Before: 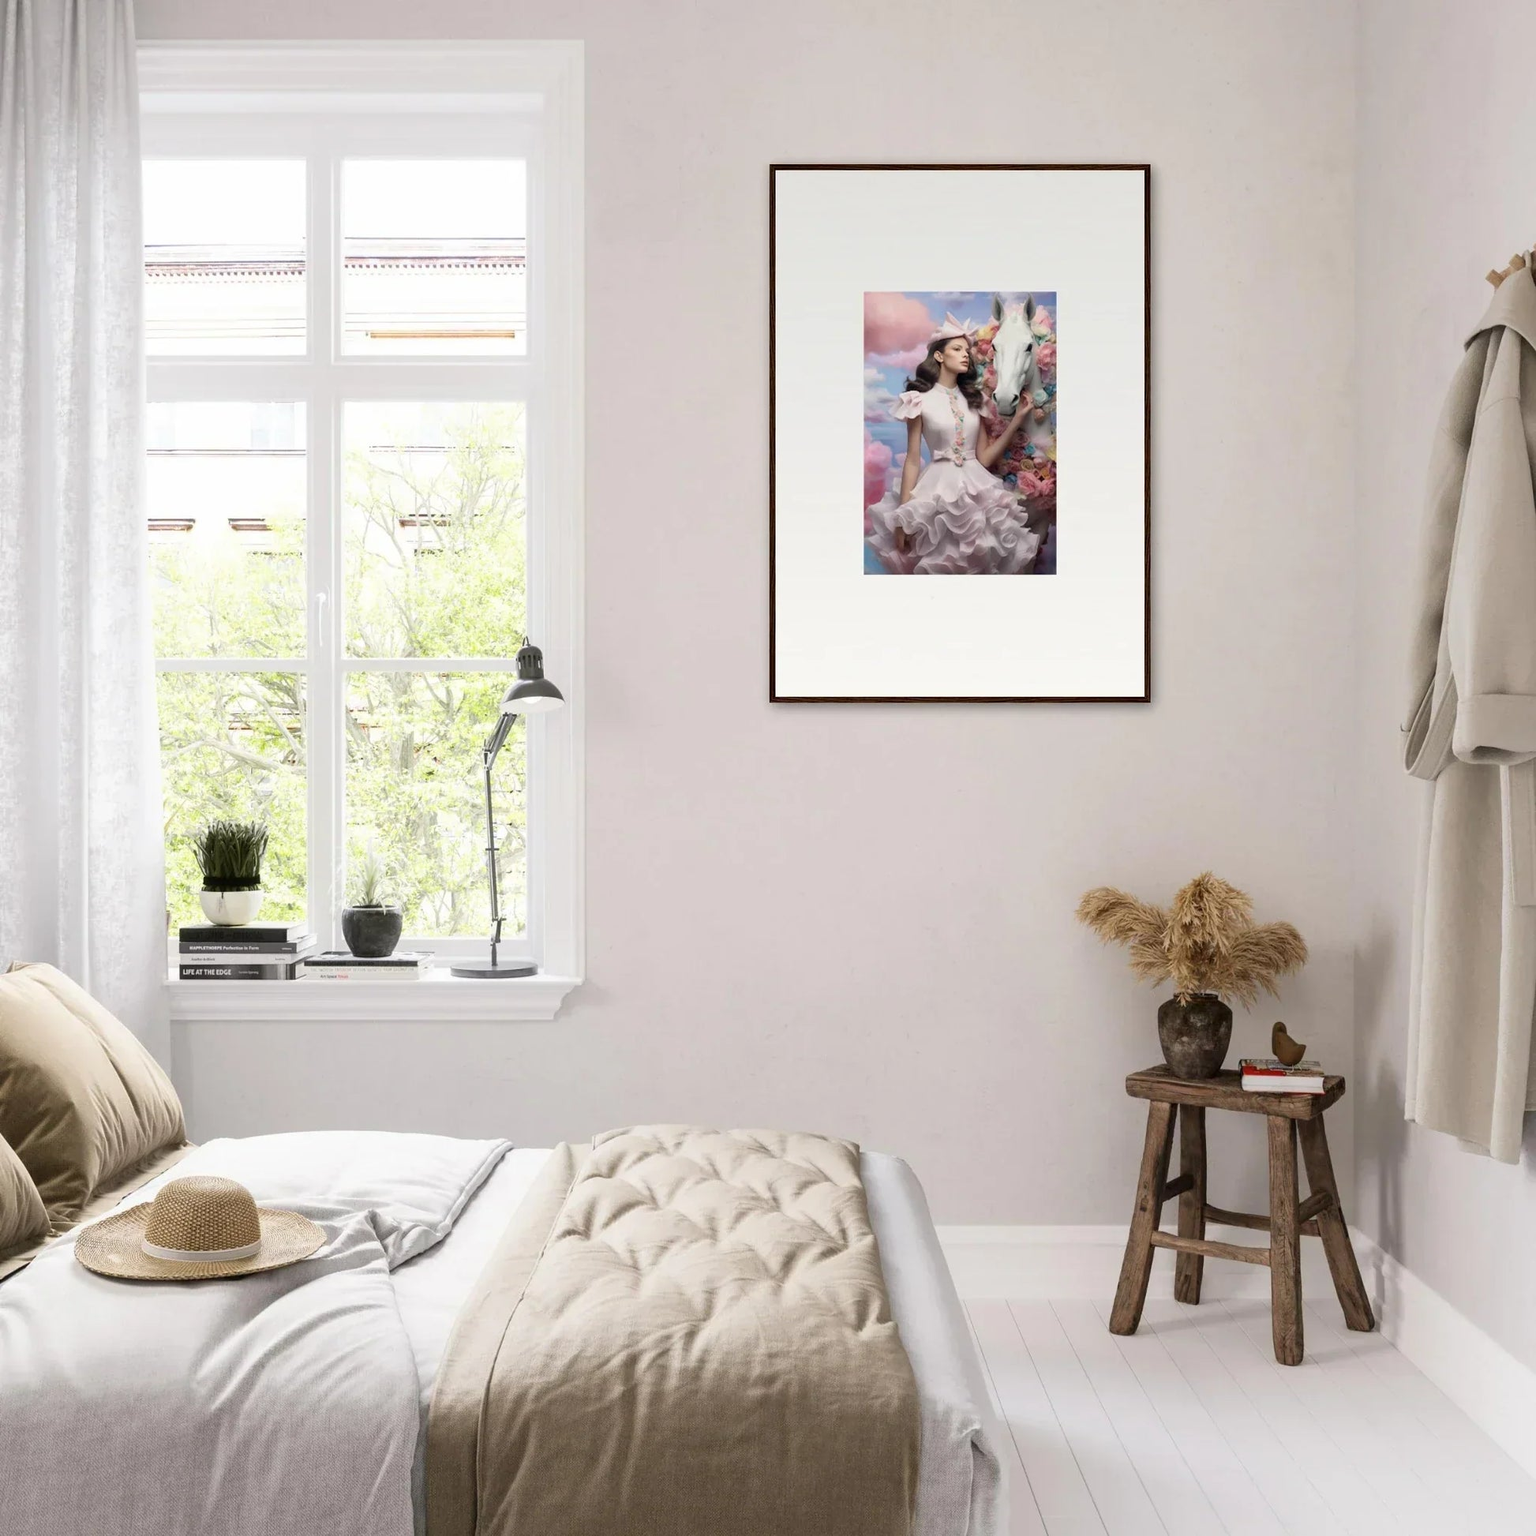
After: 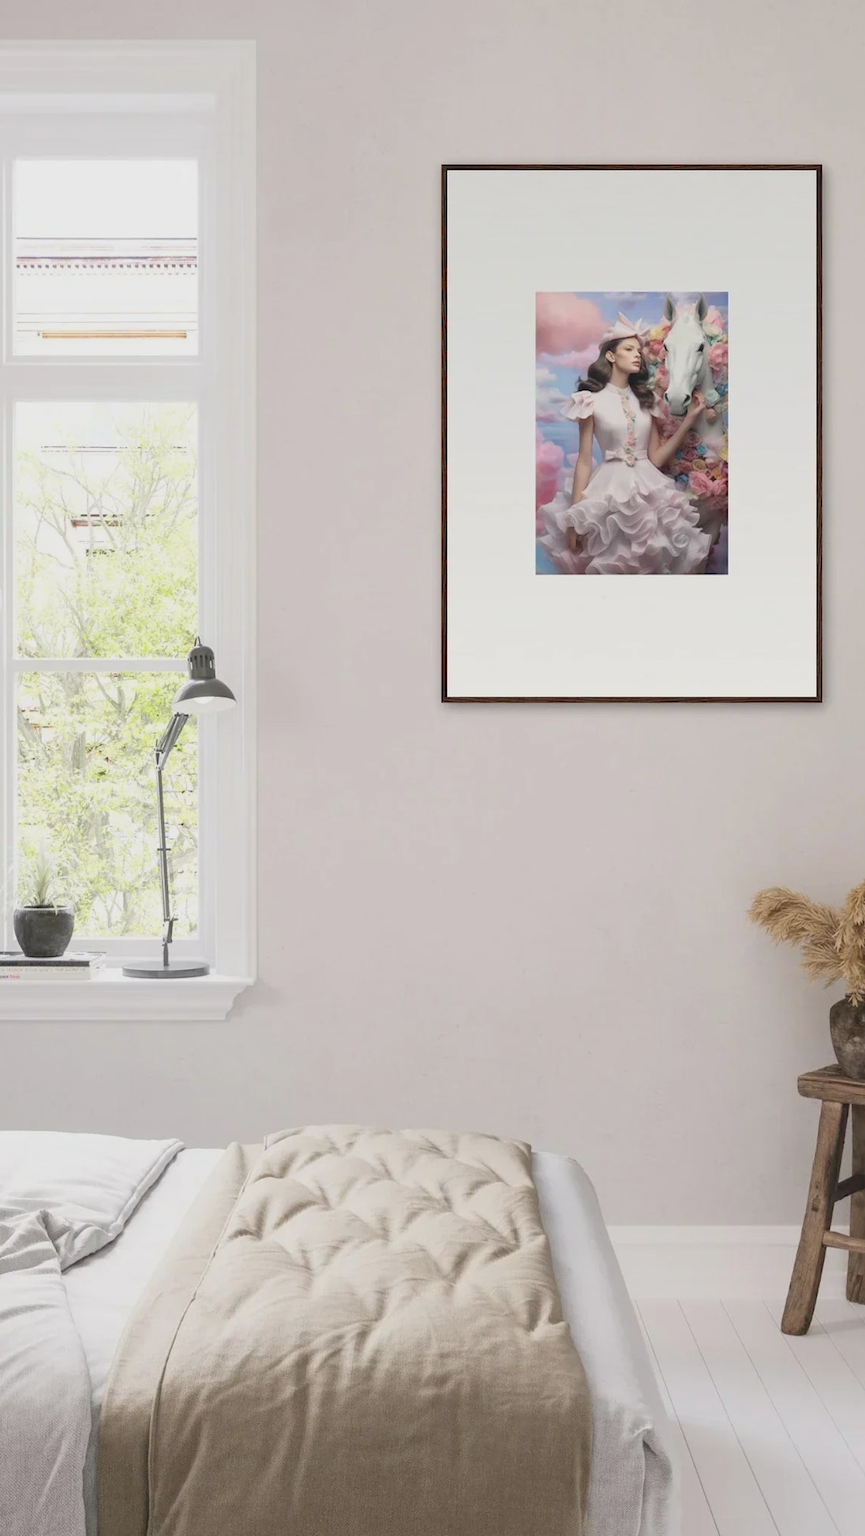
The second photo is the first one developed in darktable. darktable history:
crop: left 21.379%, right 22.288%
contrast brightness saturation: contrast -0.17, brightness 0.046, saturation -0.12
